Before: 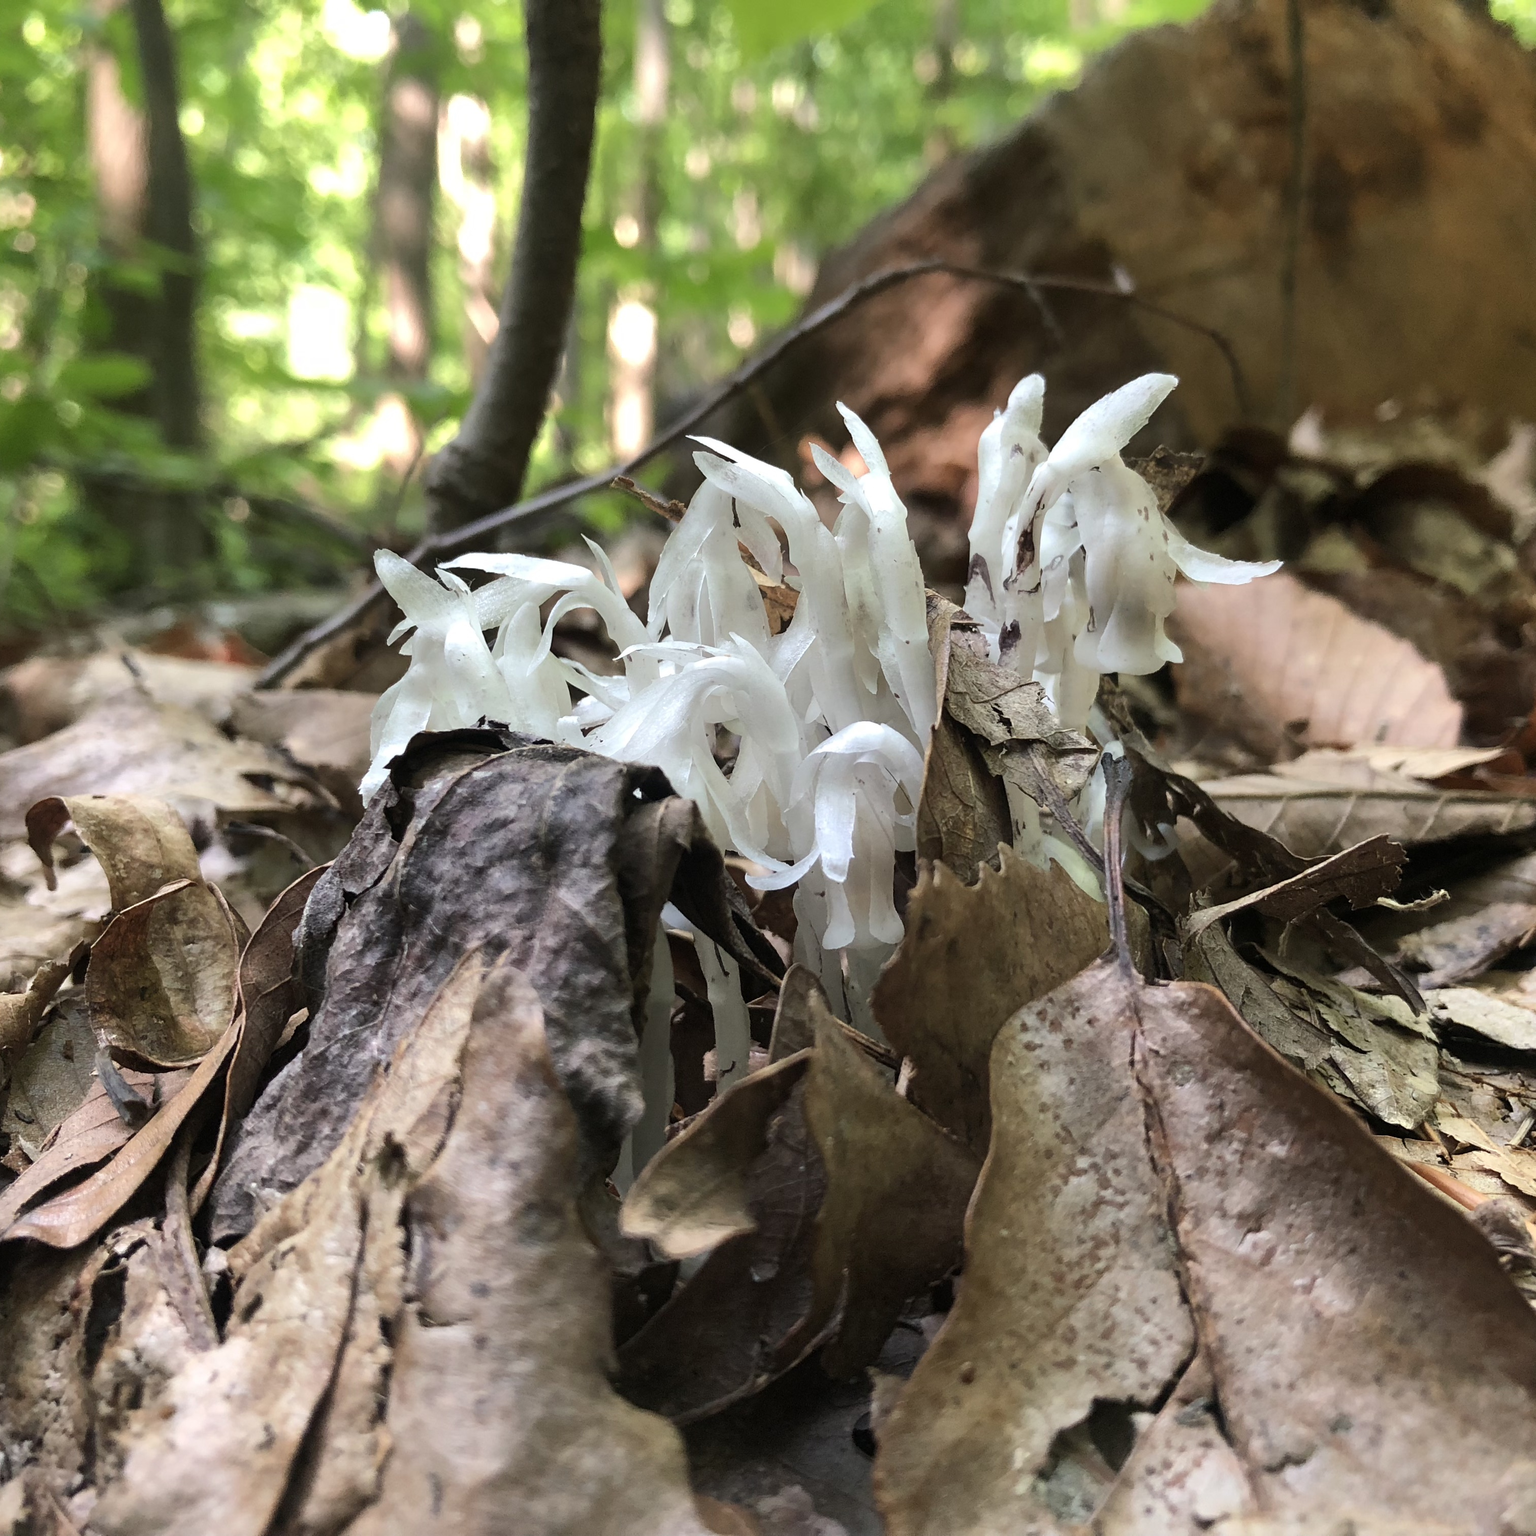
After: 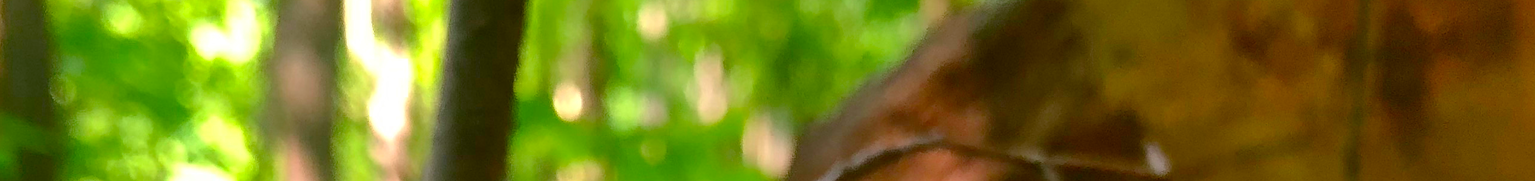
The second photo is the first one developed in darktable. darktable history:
sharpen: radius 1
color balance rgb: perceptual saturation grading › global saturation 20%, perceptual saturation grading › highlights -25%, perceptual saturation grading › shadows 50%
shadows and highlights: on, module defaults
crop and rotate: left 9.644%, top 9.491%, right 6.021%, bottom 80.509%
contrast brightness saturation: contrast 0.16, saturation 0.32
